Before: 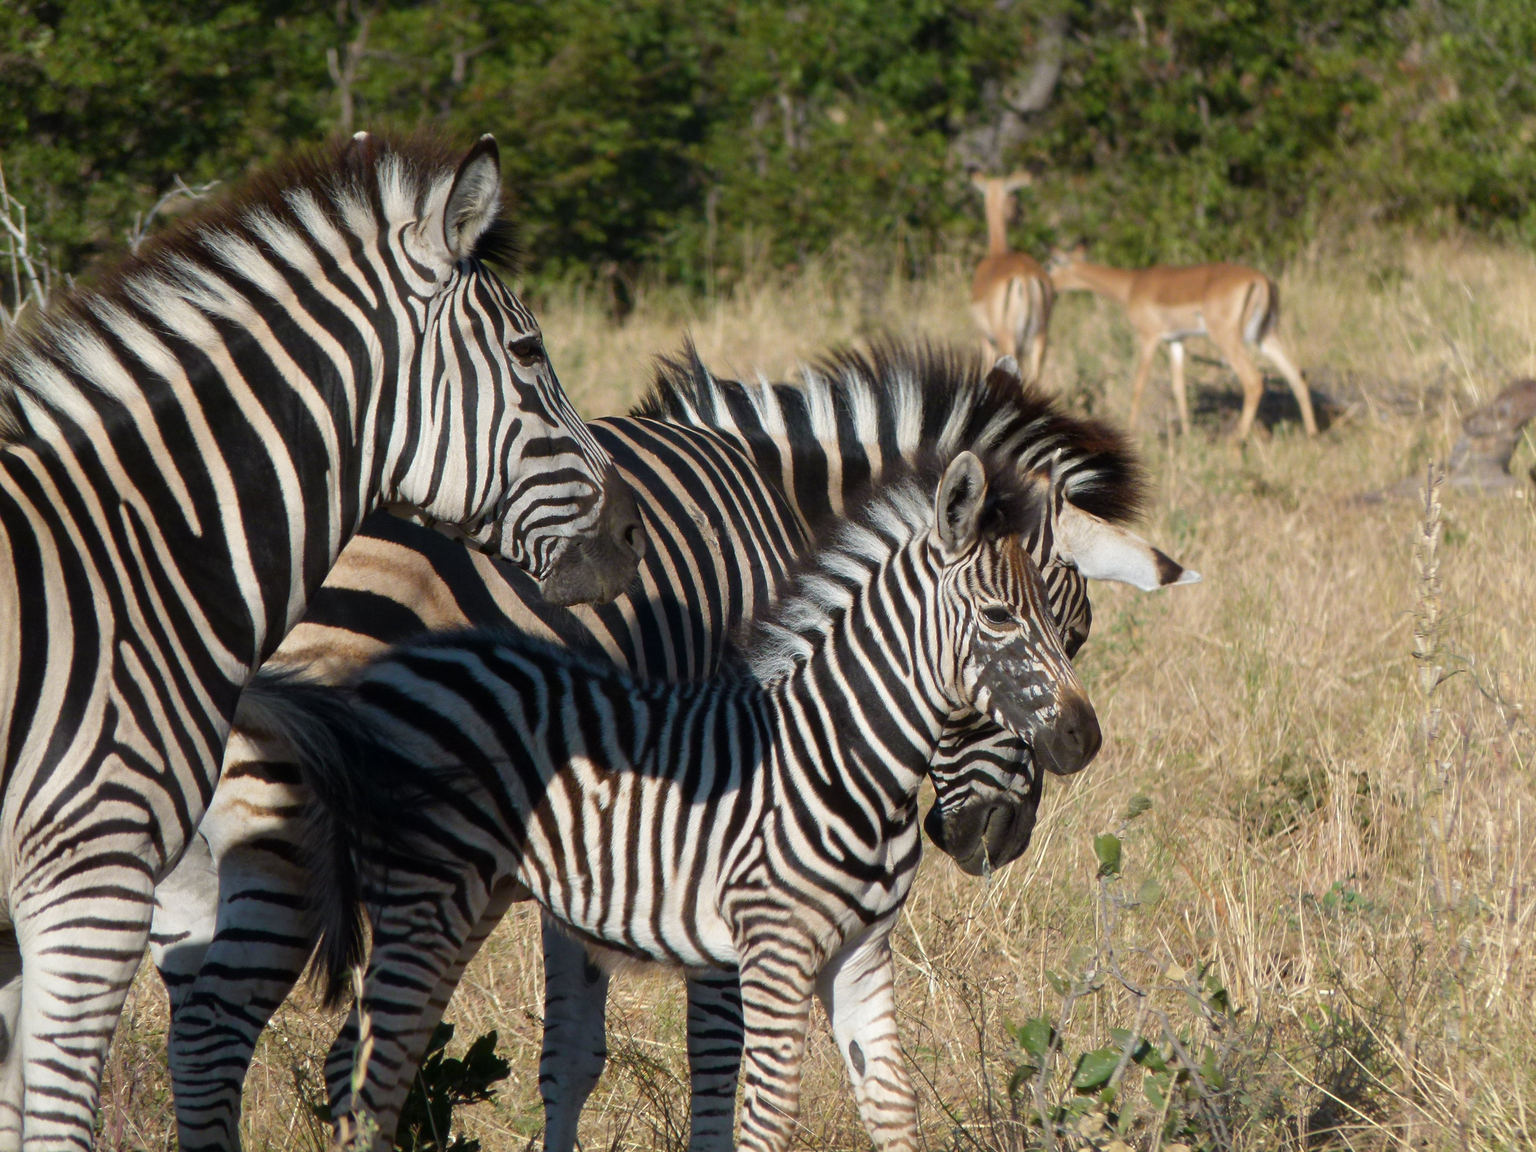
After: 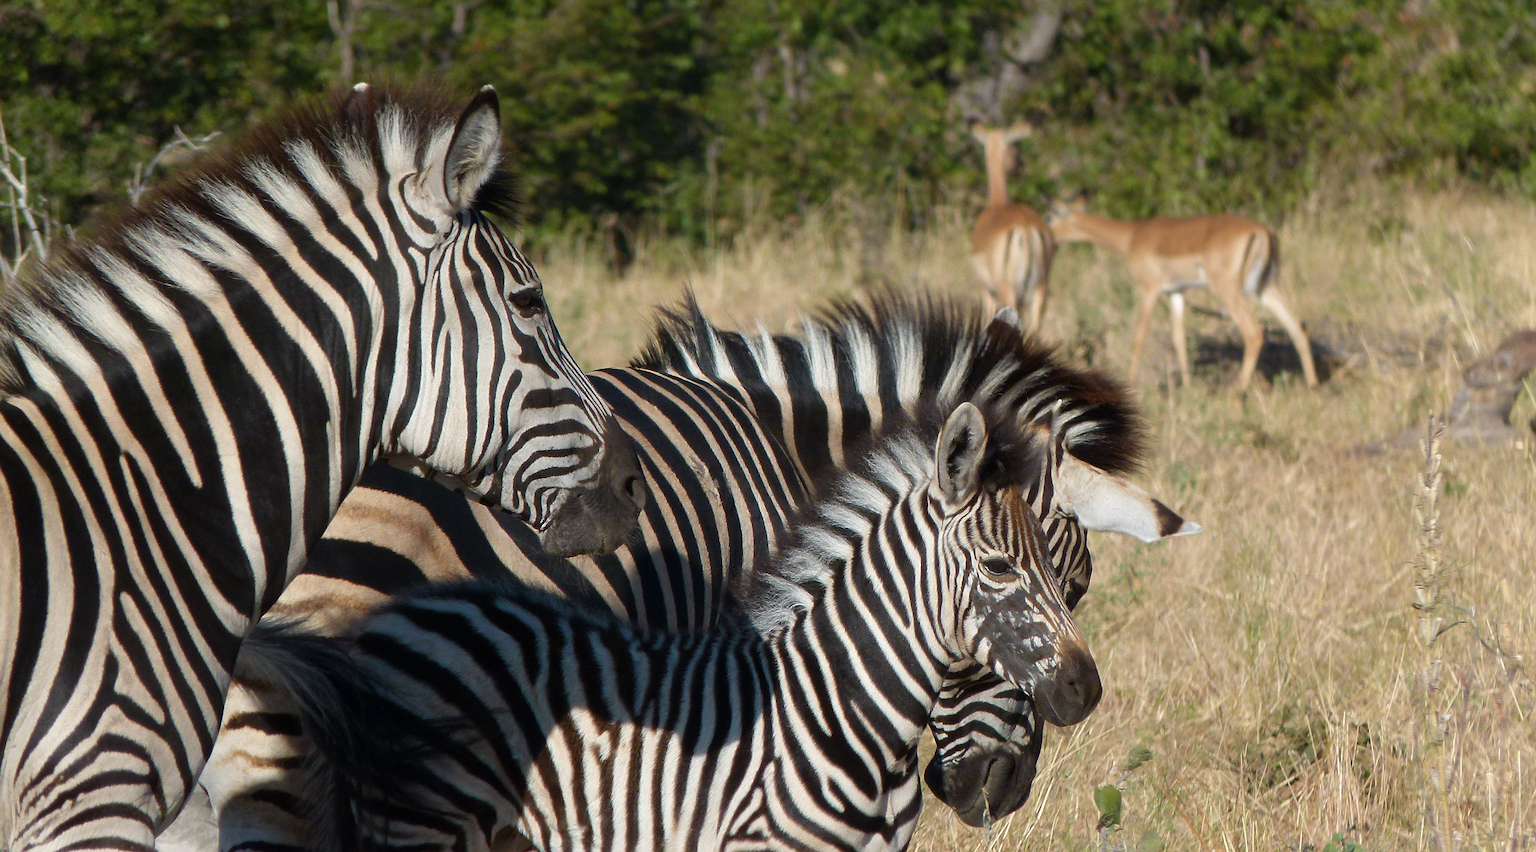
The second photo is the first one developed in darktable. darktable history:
crop: top 4.285%, bottom 21.643%
sharpen: on, module defaults
color calibration: gray › normalize channels true, illuminant same as pipeline (D50), adaptation none (bypass), x 0.332, y 0.335, temperature 5018.33 K, gamut compression 0.029
